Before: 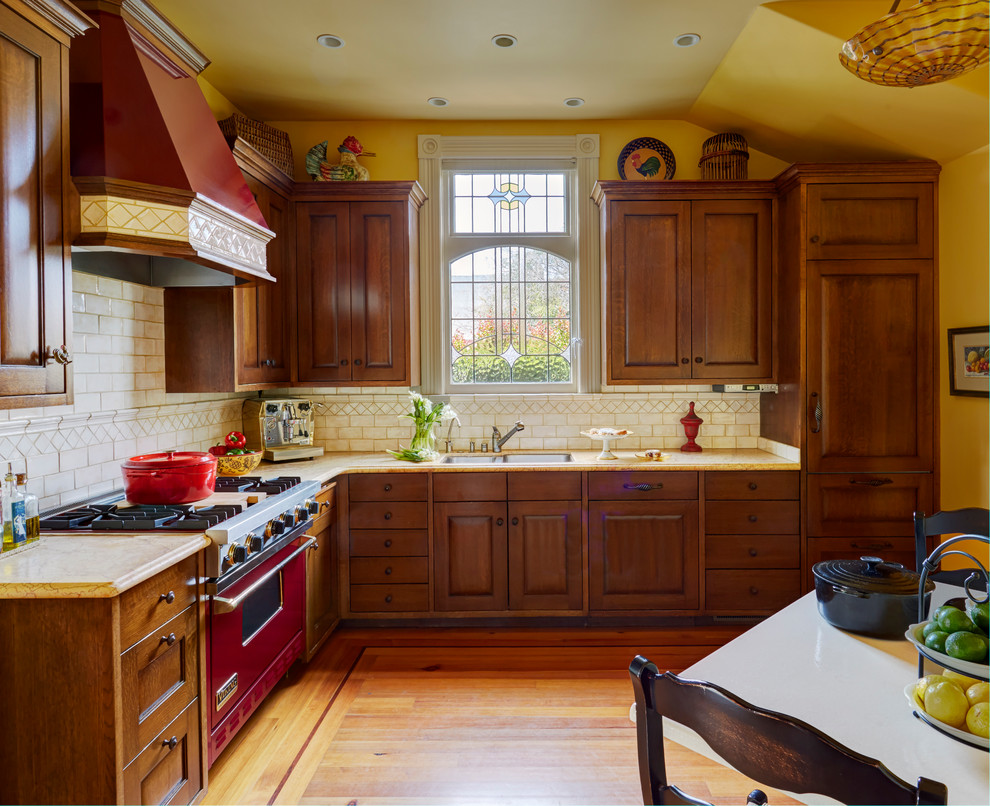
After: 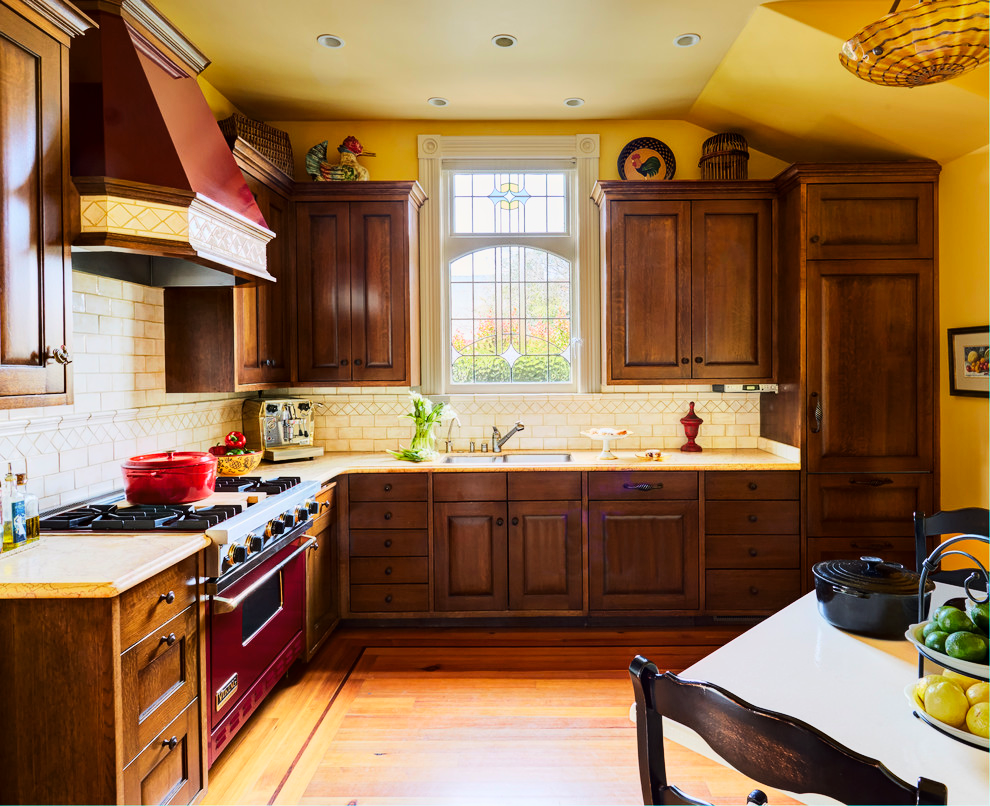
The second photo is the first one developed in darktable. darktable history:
tone curve: curves: ch0 [(0, 0) (0.104, 0.068) (0.236, 0.227) (0.46, 0.576) (0.657, 0.796) (0.861, 0.932) (1, 0.981)]; ch1 [(0, 0) (0.353, 0.344) (0.434, 0.382) (0.479, 0.476) (0.502, 0.504) (0.544, 0.534) (0.57, 0.57) (0.586, 0.603) (0.618, 0.631) (0.657, 0.679) (1, 1)]; ch2 [(0, 0) (0.34, 0.314) (0.434, 0.43) (0.5, 0.511) (0.528, 0.545) (0.557, 0.573) (0.573, 0.618) (0.628, 0.751) (1, 1)], color space Lab, linked channels, preserve colors none
